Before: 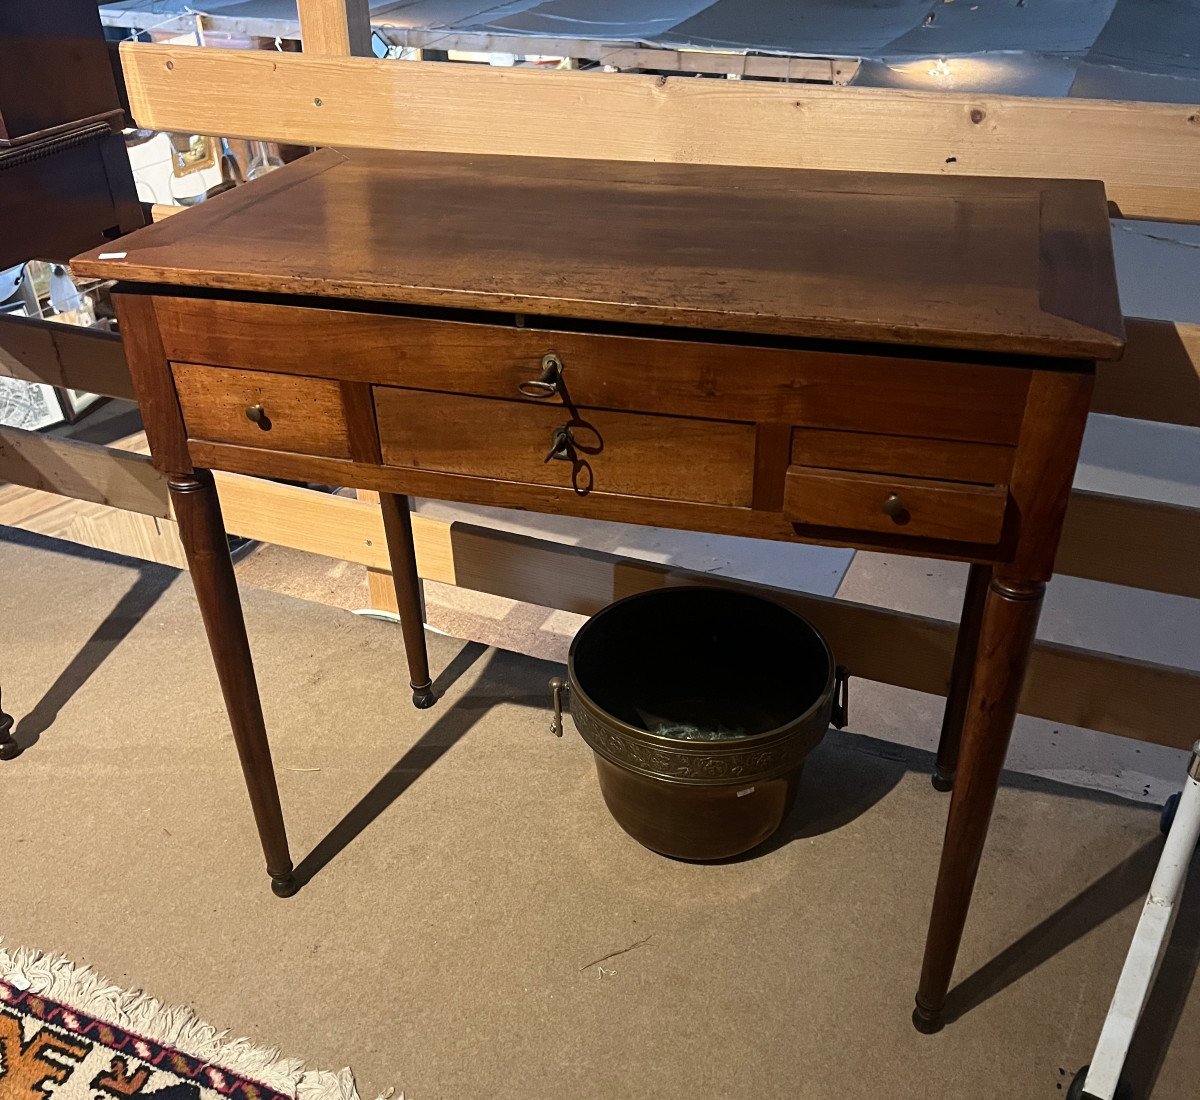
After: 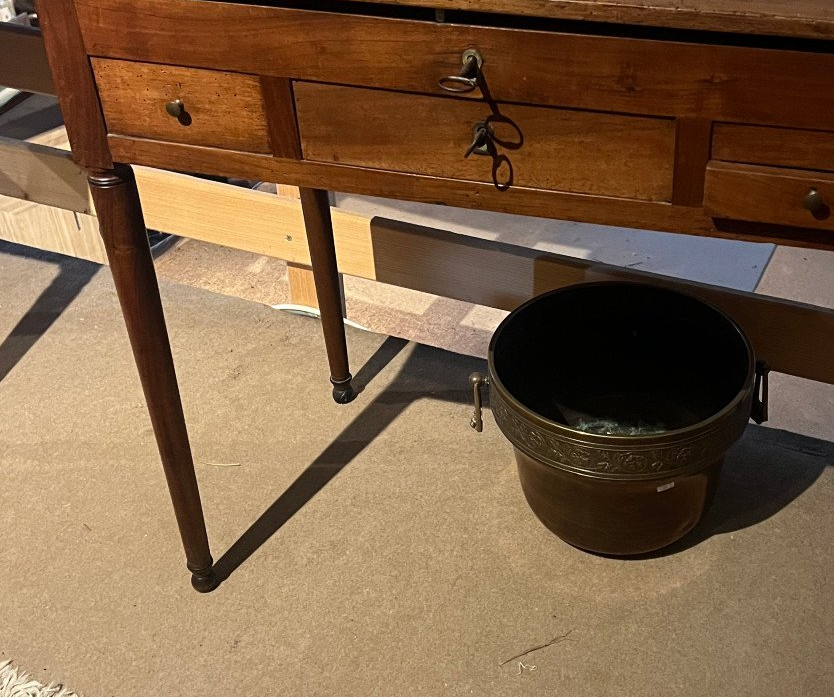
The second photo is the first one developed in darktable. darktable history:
crop: left 6.693%, top 27.804%, right 23.742%, bottom 8.811%
